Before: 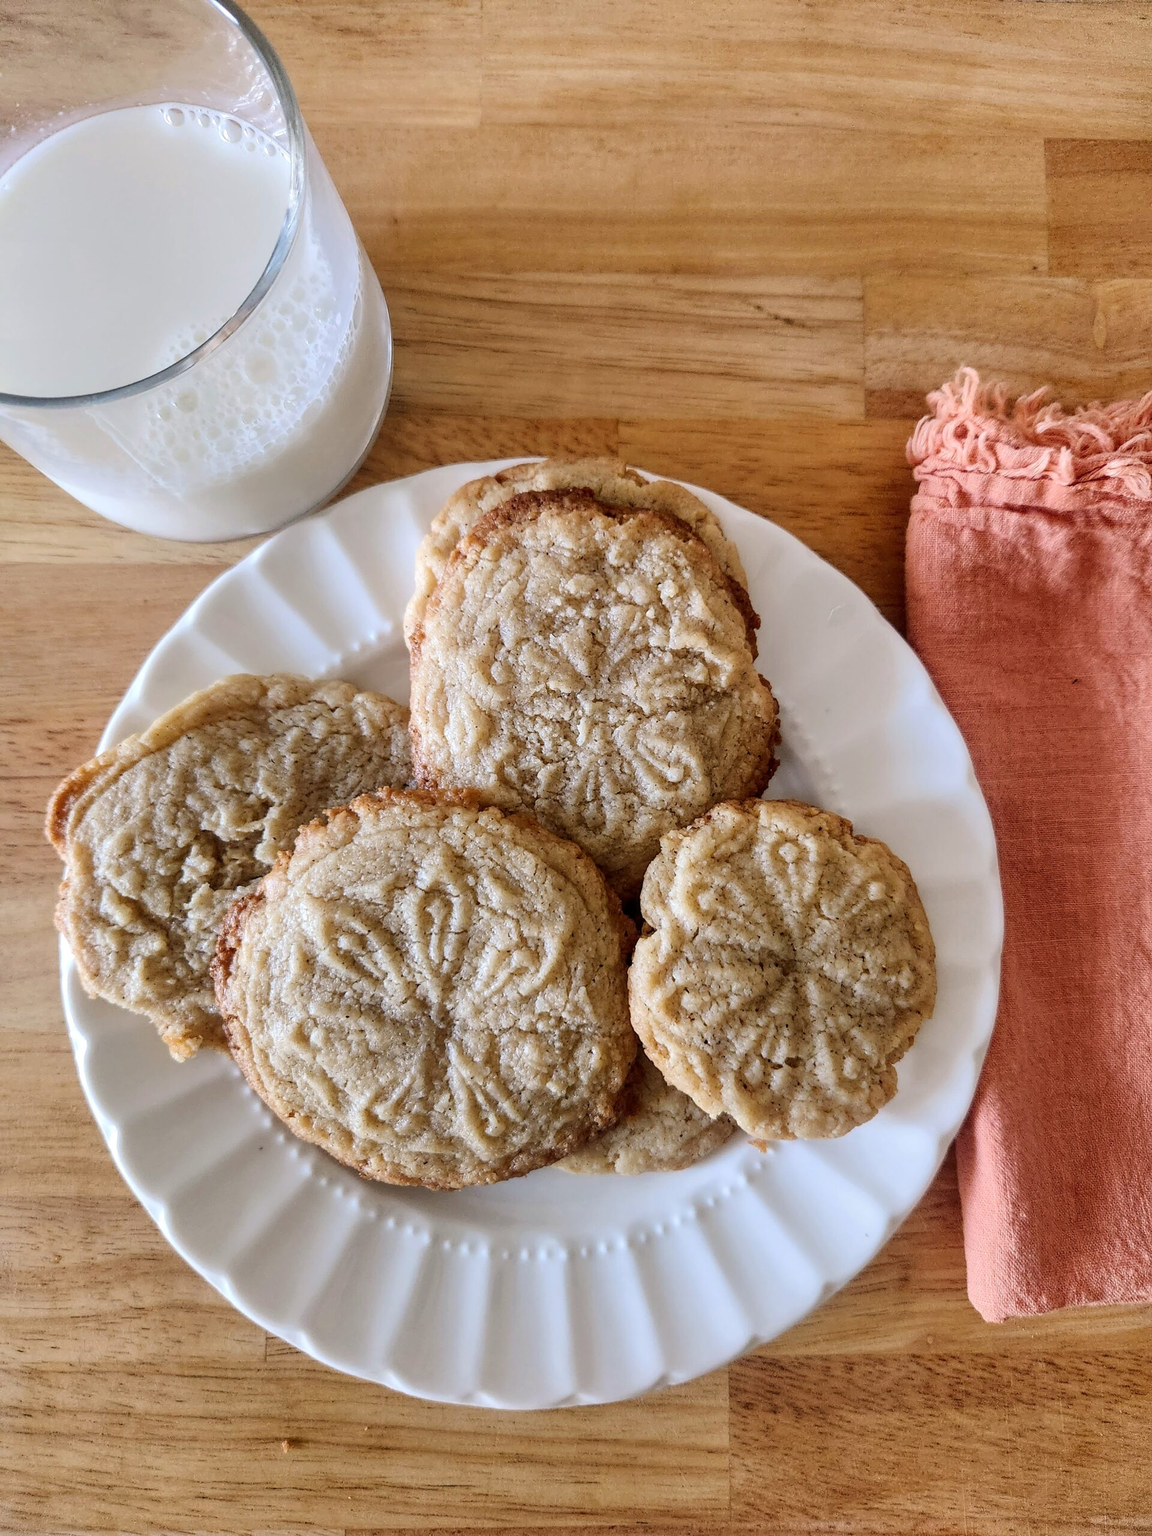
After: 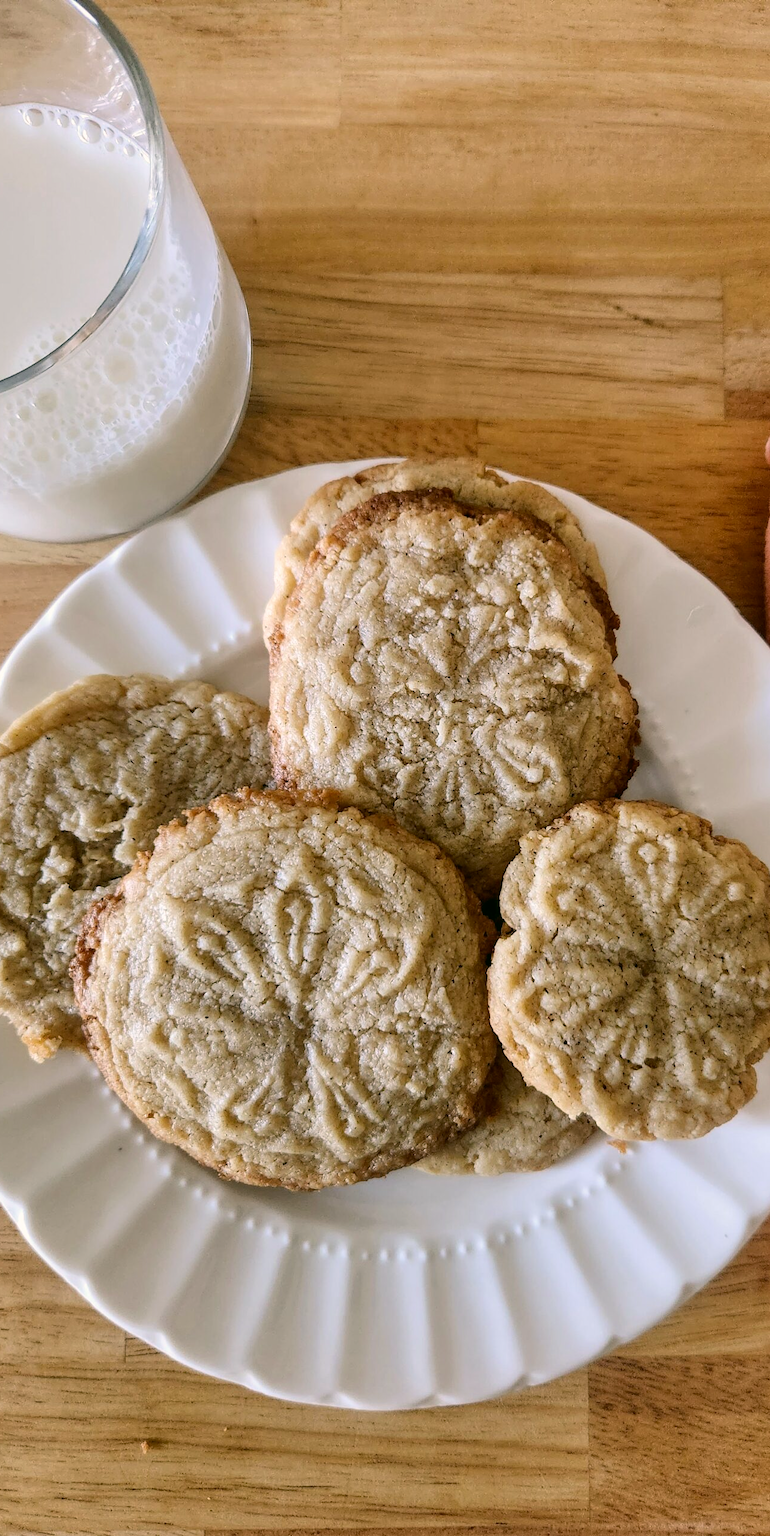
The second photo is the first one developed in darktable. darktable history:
crop and rotate: left 12.262%, right 20.899%
color correction: highlights a* 4.21, highlights b* 4.94, shadows a* -7.31, shadows b* 4.68
